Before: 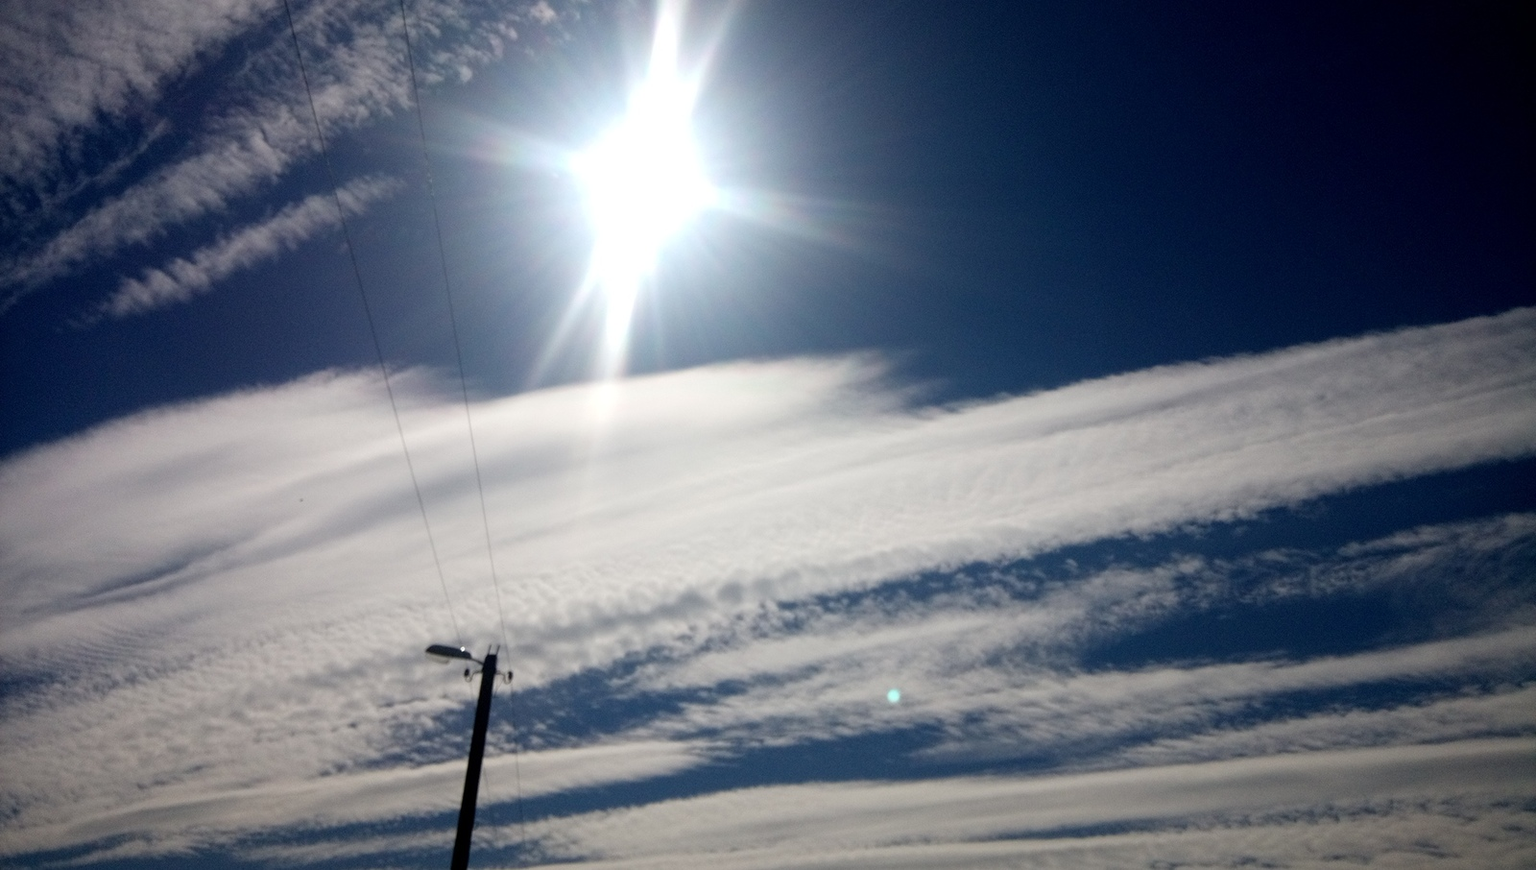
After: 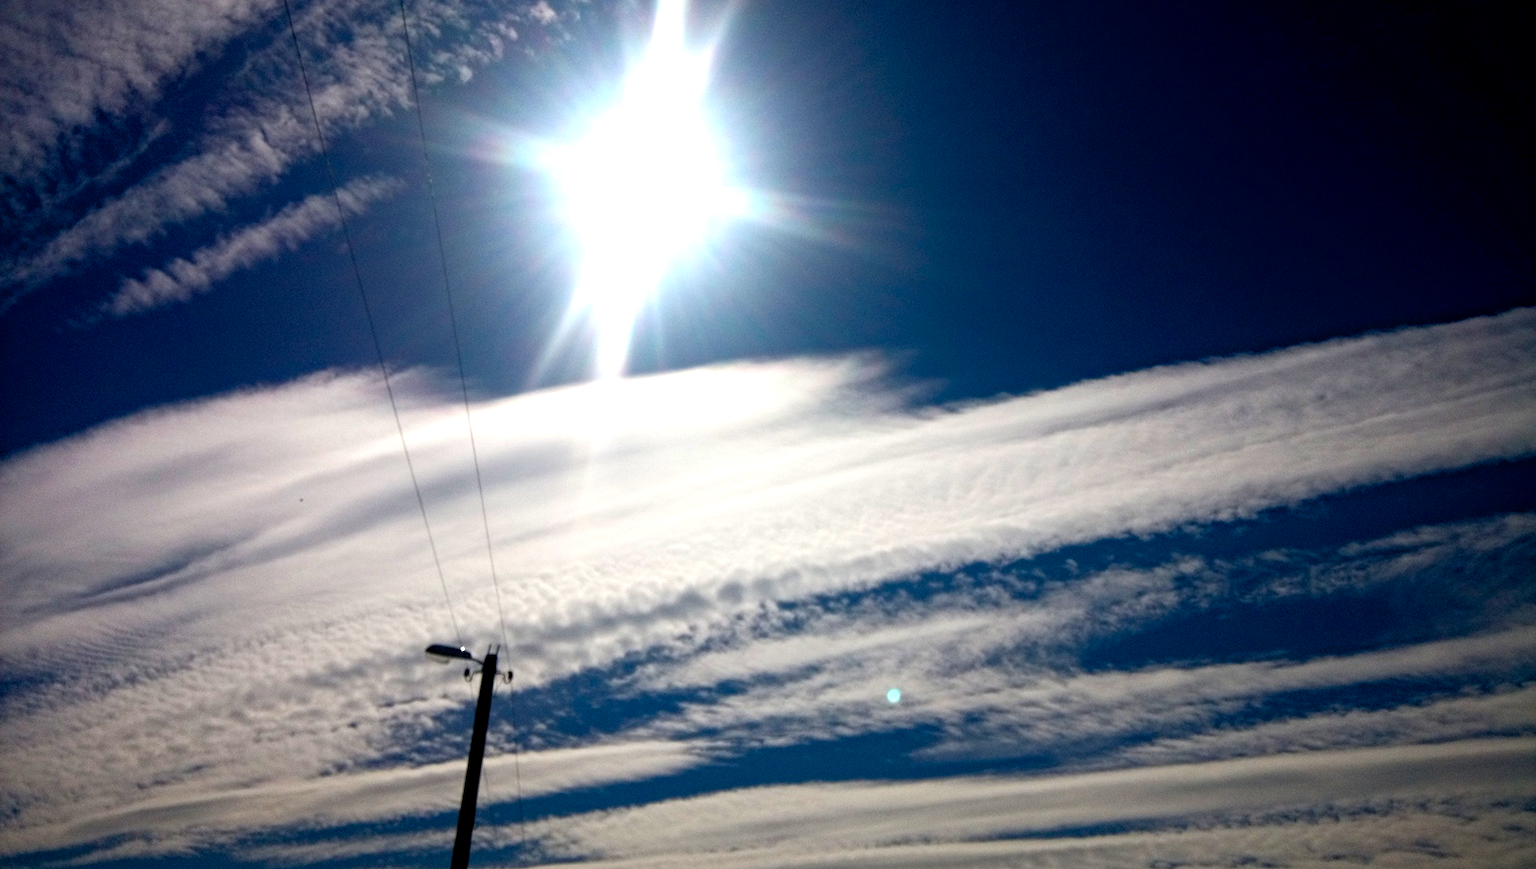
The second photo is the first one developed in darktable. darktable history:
haze removal: compatibility mode true, adaptive false
color balance rgb: shadows lift › hue 86.93°, linear chroma grading › global chroma 14.906%, perceptual saturation grading › global saturation 0.253%, perceptual saturation grading › highlights -14.576%, perceptual saturation grading › shadows 24.578%, perceptual brilliance grading › global brilliance 15.474%, perceptual brilliance grading › shadows -34.54%, global vibrance 33.77%
